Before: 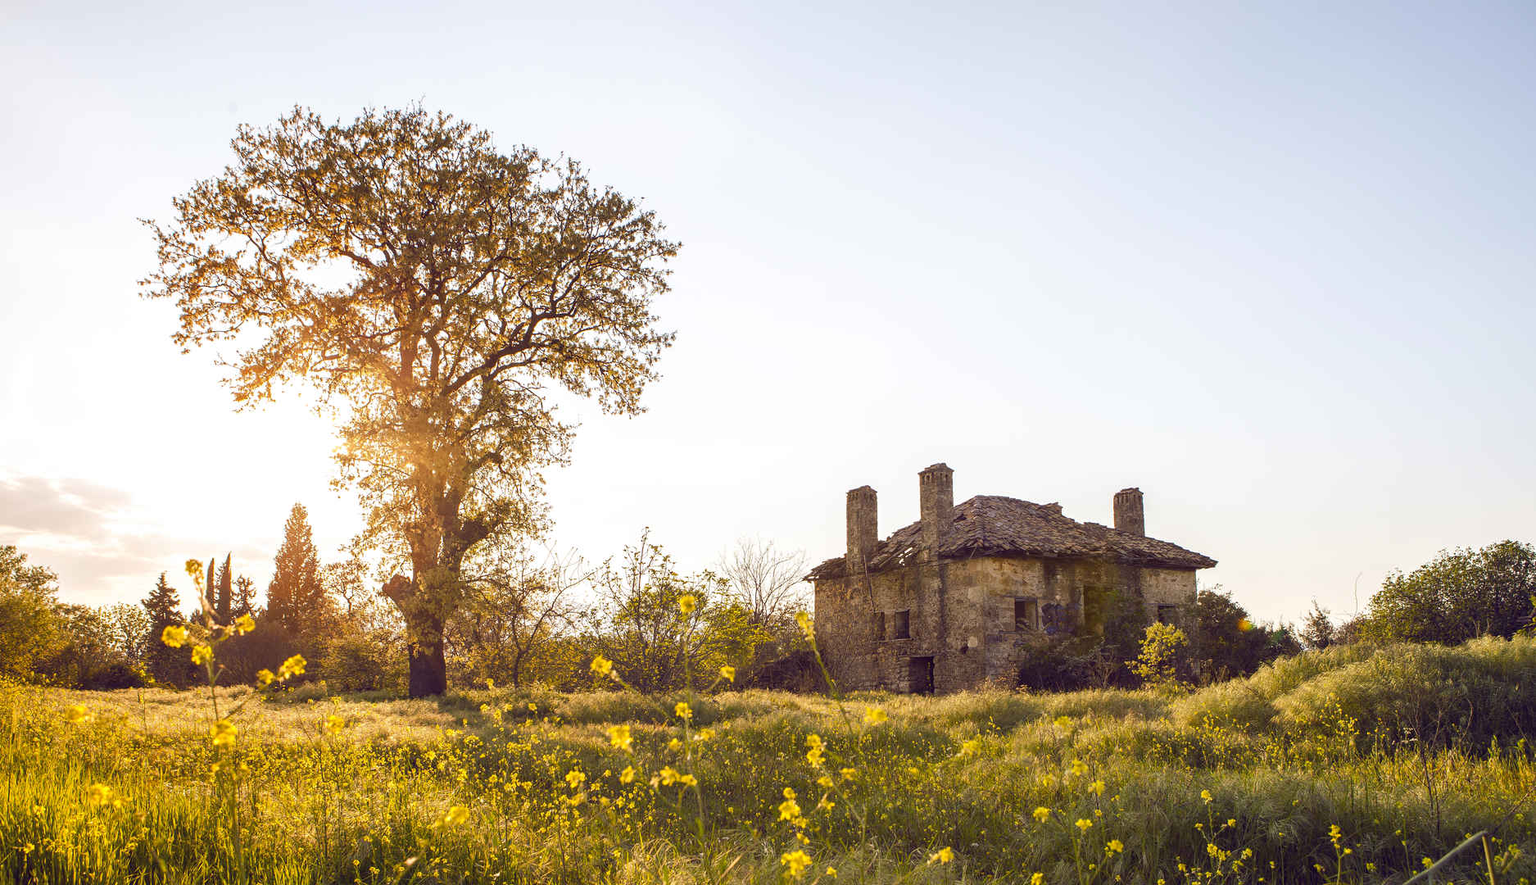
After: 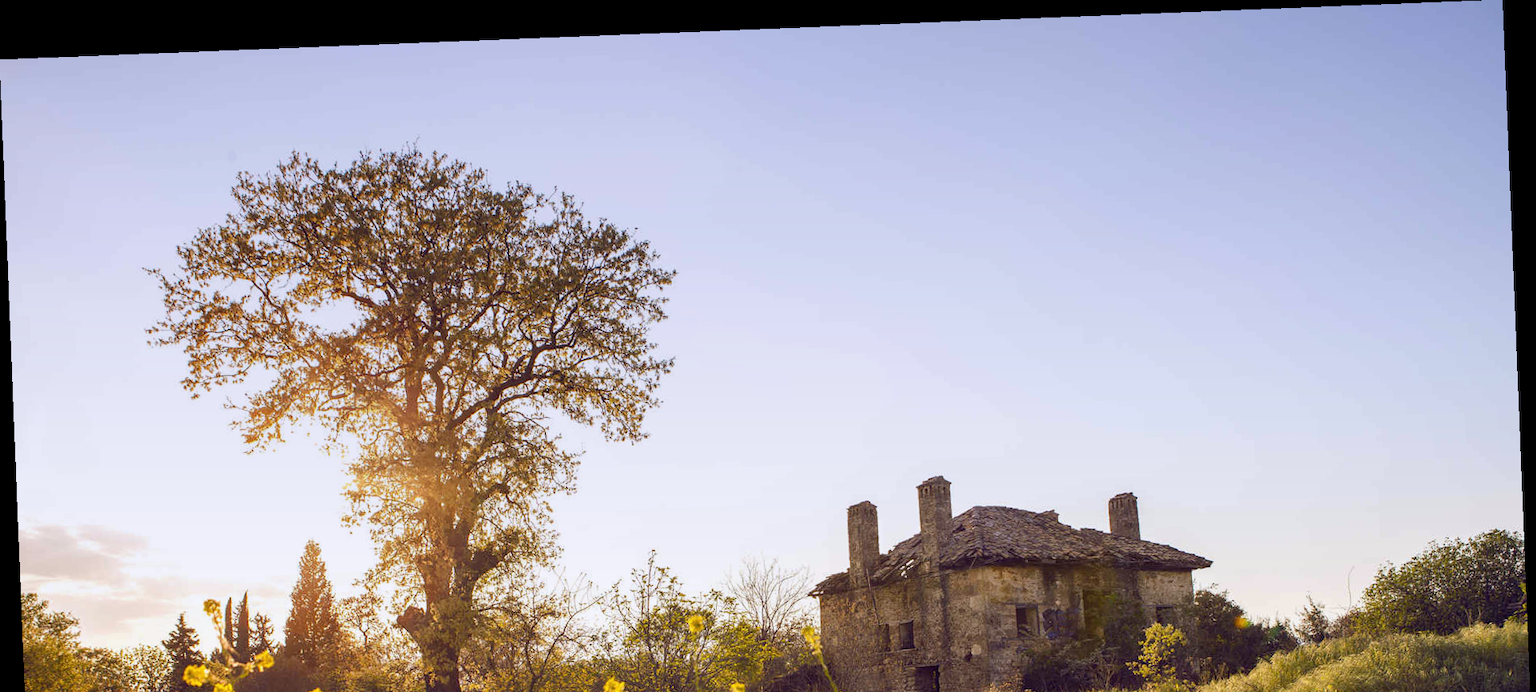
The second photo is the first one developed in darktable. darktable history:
rotate and perspective: rotation -2.29°, automatic cropping off
crop: bottom 24.967%
graduated density: hue 238.83°, saturation 50%
